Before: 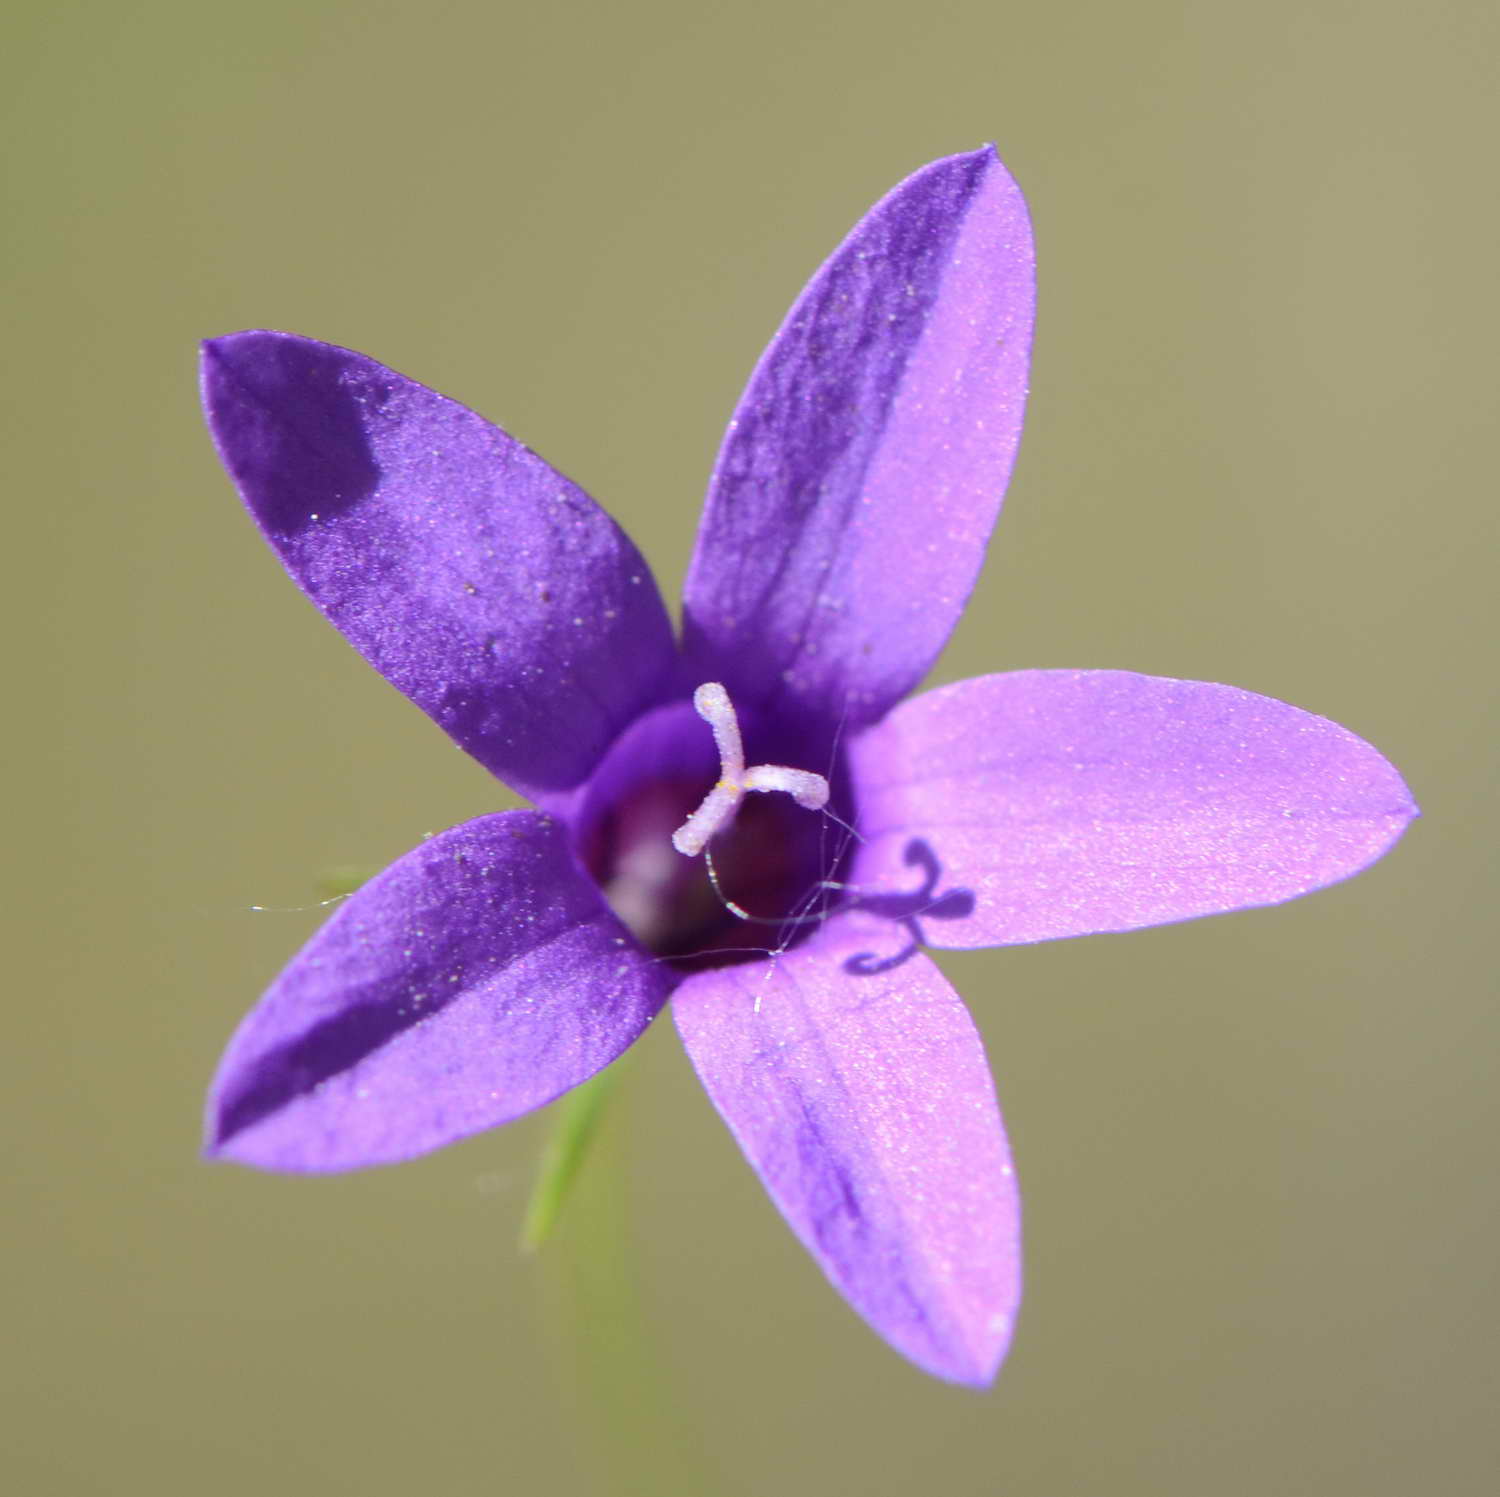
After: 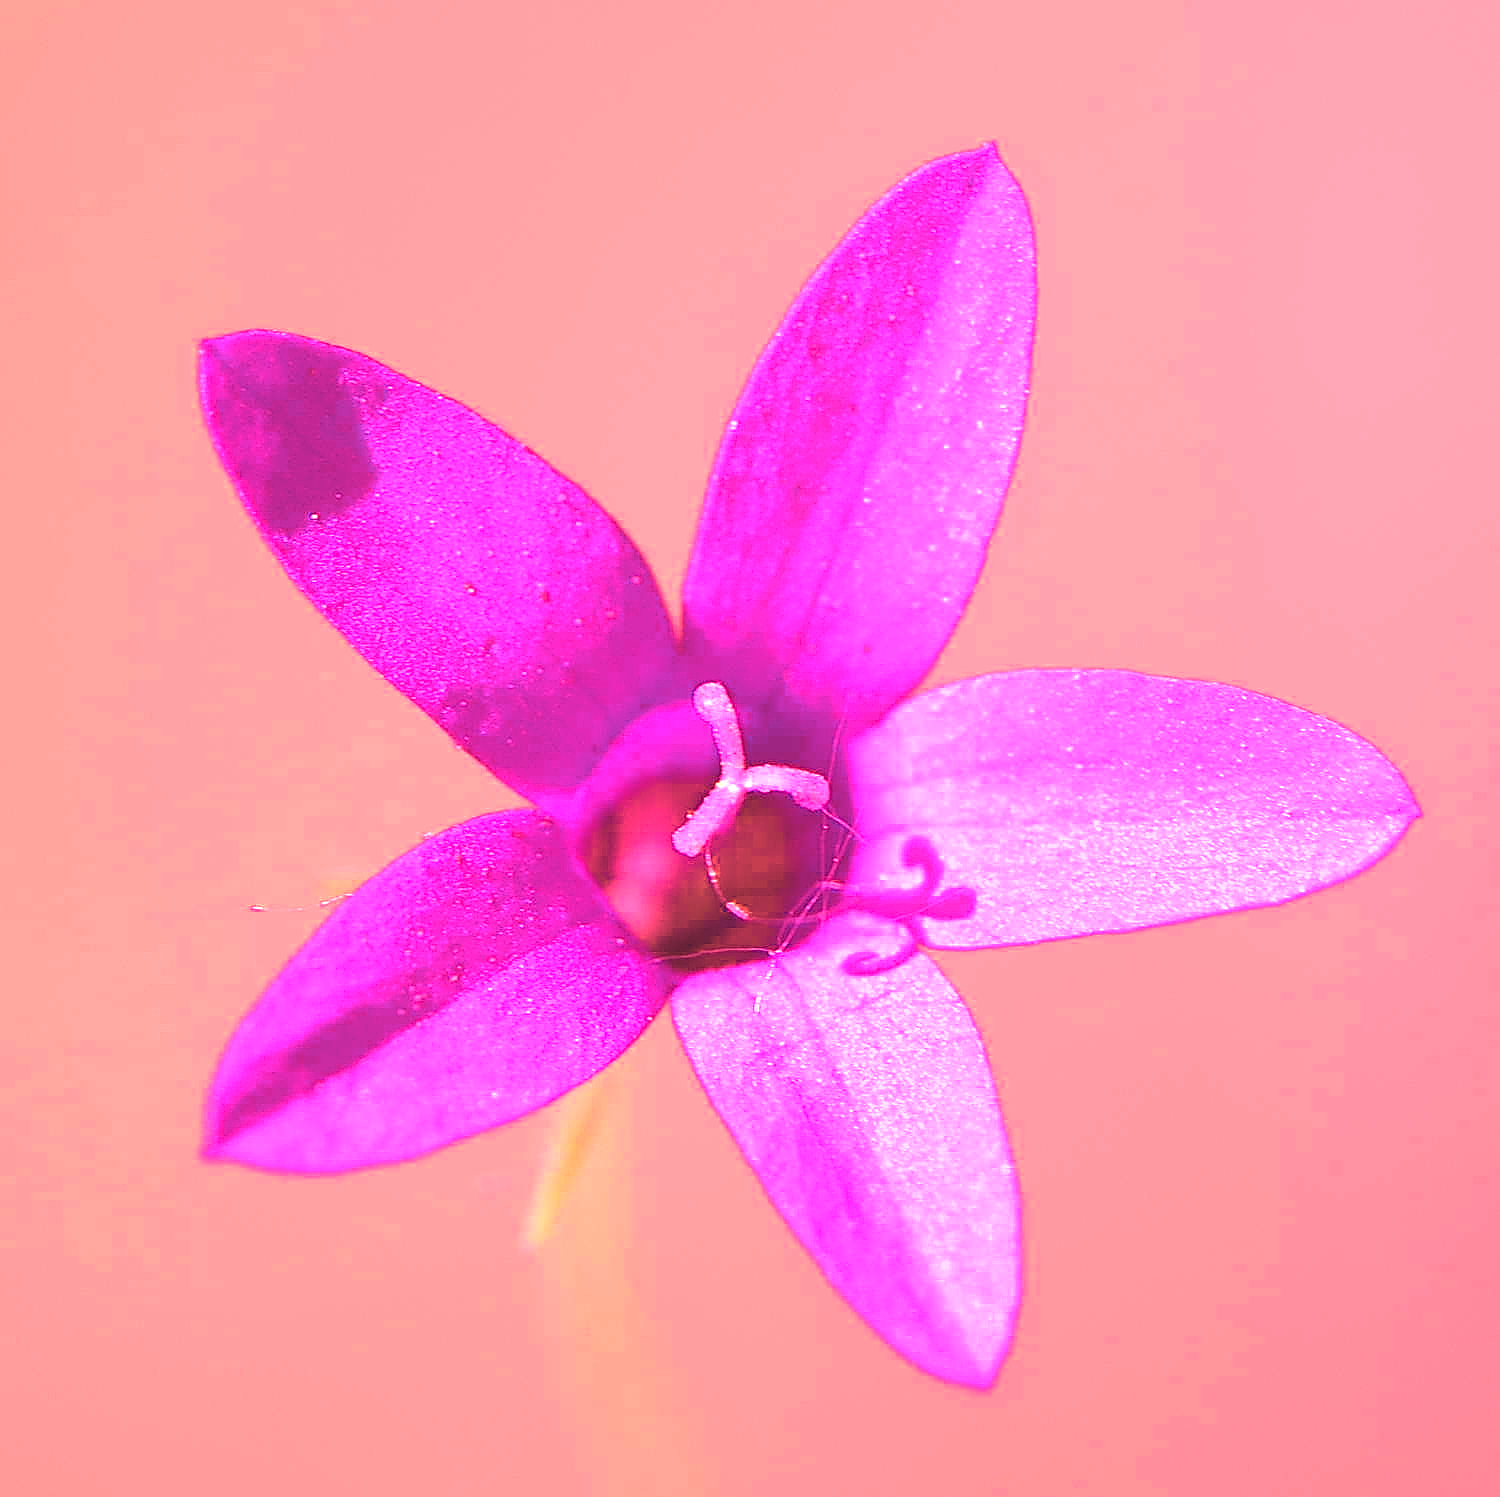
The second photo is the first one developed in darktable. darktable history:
color zones: curves: ch0 [(0.004, 0.306) (0.107, 0.448) (0.252, 0.656) (0.41, 0.398) (0.595, 0.515) (0.768, 0.628)]; ch1 [(0.07, 0.323) (0.151, 0.452) (0.252, 0.608) (0.346, 0.221) (0.463, 0.189) (0.61, 0.368) (0.735, 0.395) (0.921, 0.412)]; ch2 [(0, 0.476) (0.132, 0.512) (0.243, 0.512) (0.397, 0.48) (0.522, 0.376) (0.634, 0.536) (0.761, 0.46)]
white balance: red 4.26, blue 1.802
color balance: lift [1.007, 1, 1, 1], gamma [1.097, 1, 1, 1]
sharpen: radius 1.4, amount 1.25, threshold 0.7
